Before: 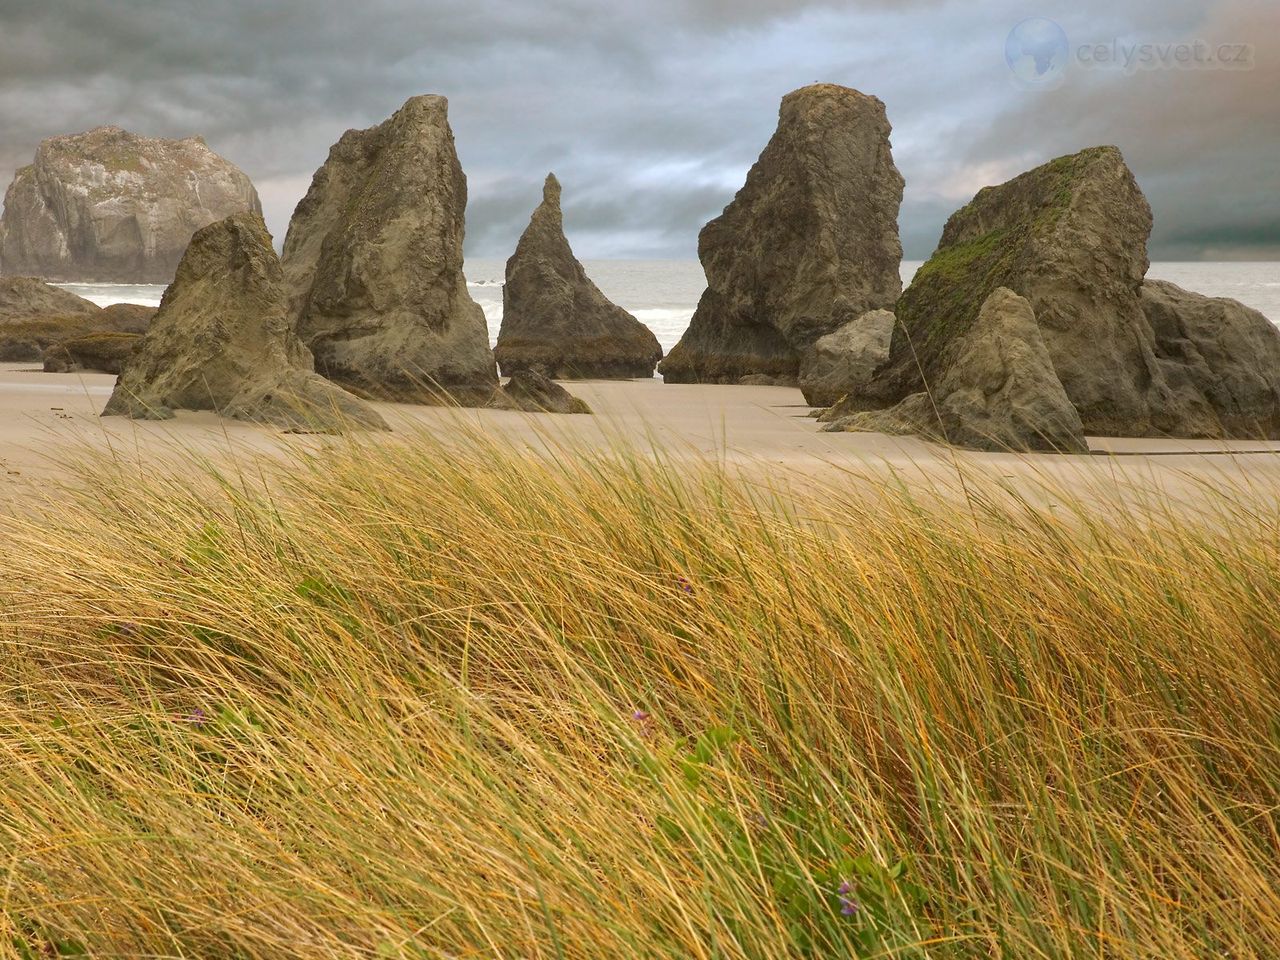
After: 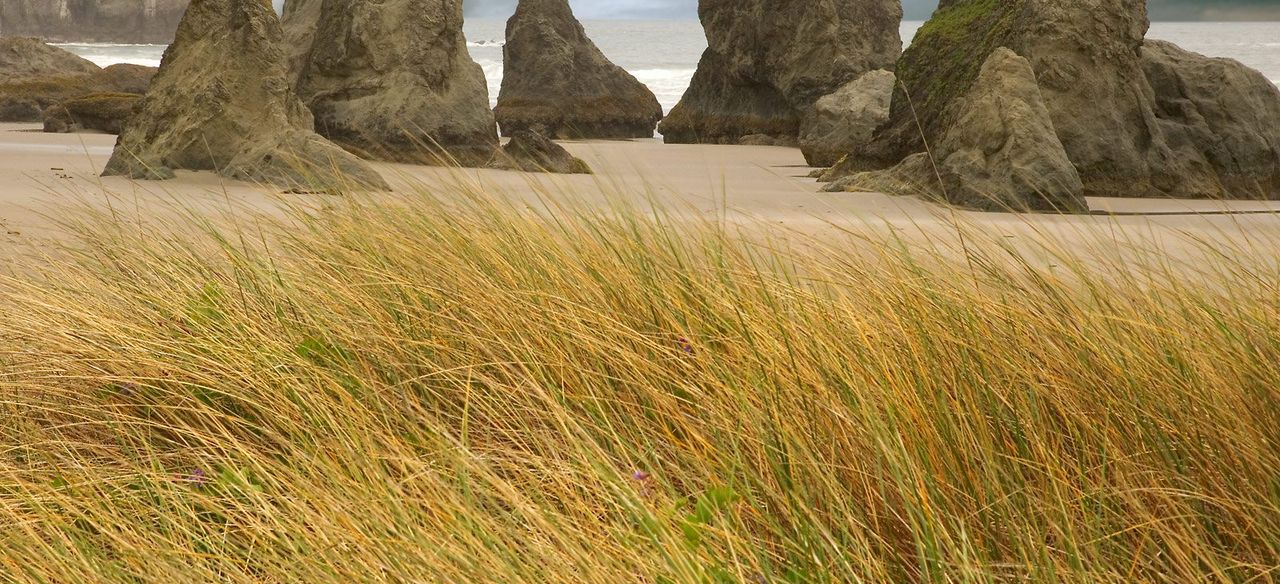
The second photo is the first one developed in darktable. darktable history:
crop and rotate: top 25.043%, bottom 14.023%
